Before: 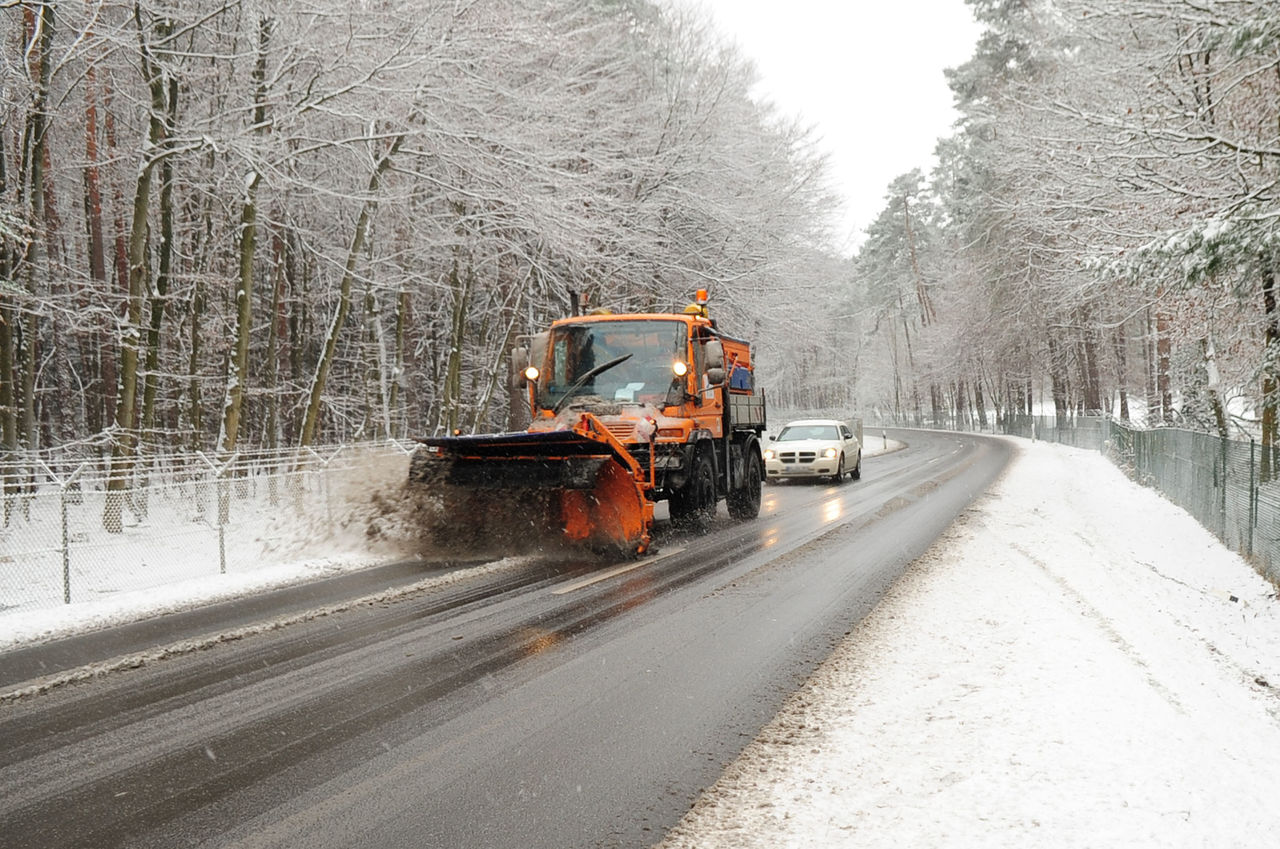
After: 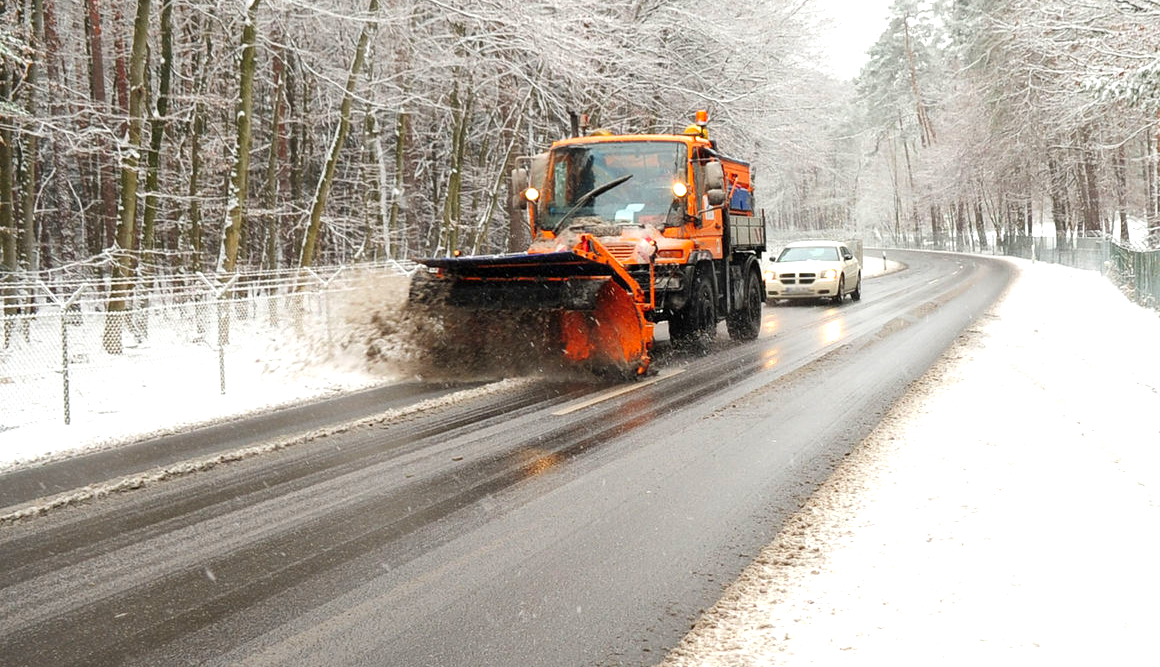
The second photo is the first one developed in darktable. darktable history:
exposure: black level correction 0.001, exposure 0.498 EV, compensate exposure bias true, compensate highlight preservation false
crop: top 21.109%, right 9.35%, bottom 0.233%
contrast brightness saturation: contrast 0.039, saturation 0.165
